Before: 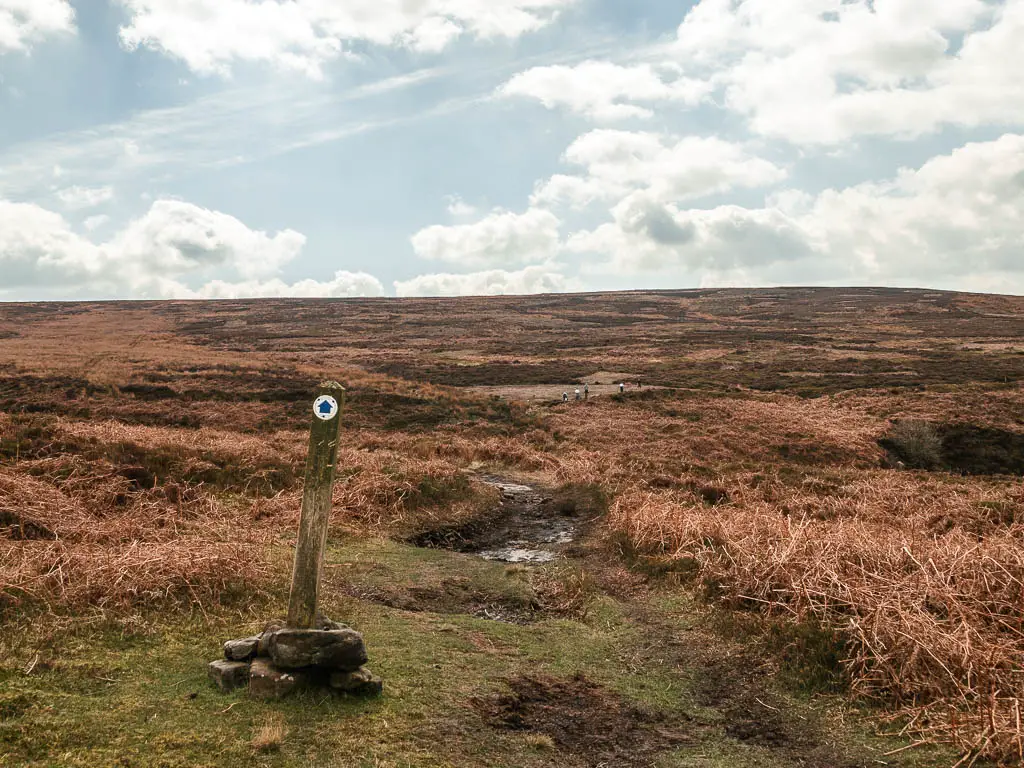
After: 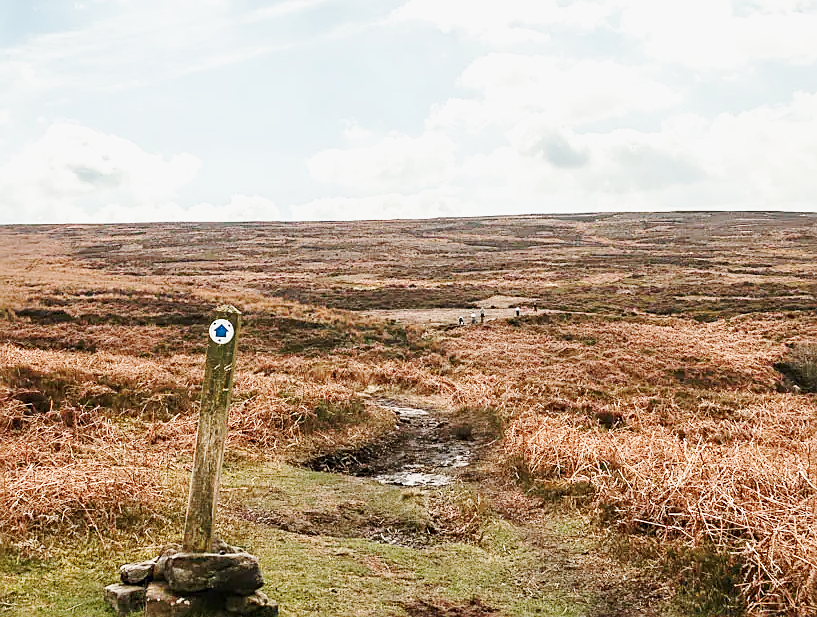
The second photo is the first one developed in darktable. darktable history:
crop and rotate: left 10.195%, top 9.916%, right 10.02%, bottom 9.64%
base curve: curves: ch0 [(0, 0) (0.025, 0.046) (0.112, 0.277) (0.467, 0.74) (0.814, 0.929) (1, 0.942)], preserve colors none
sharpen: on, module defaults
